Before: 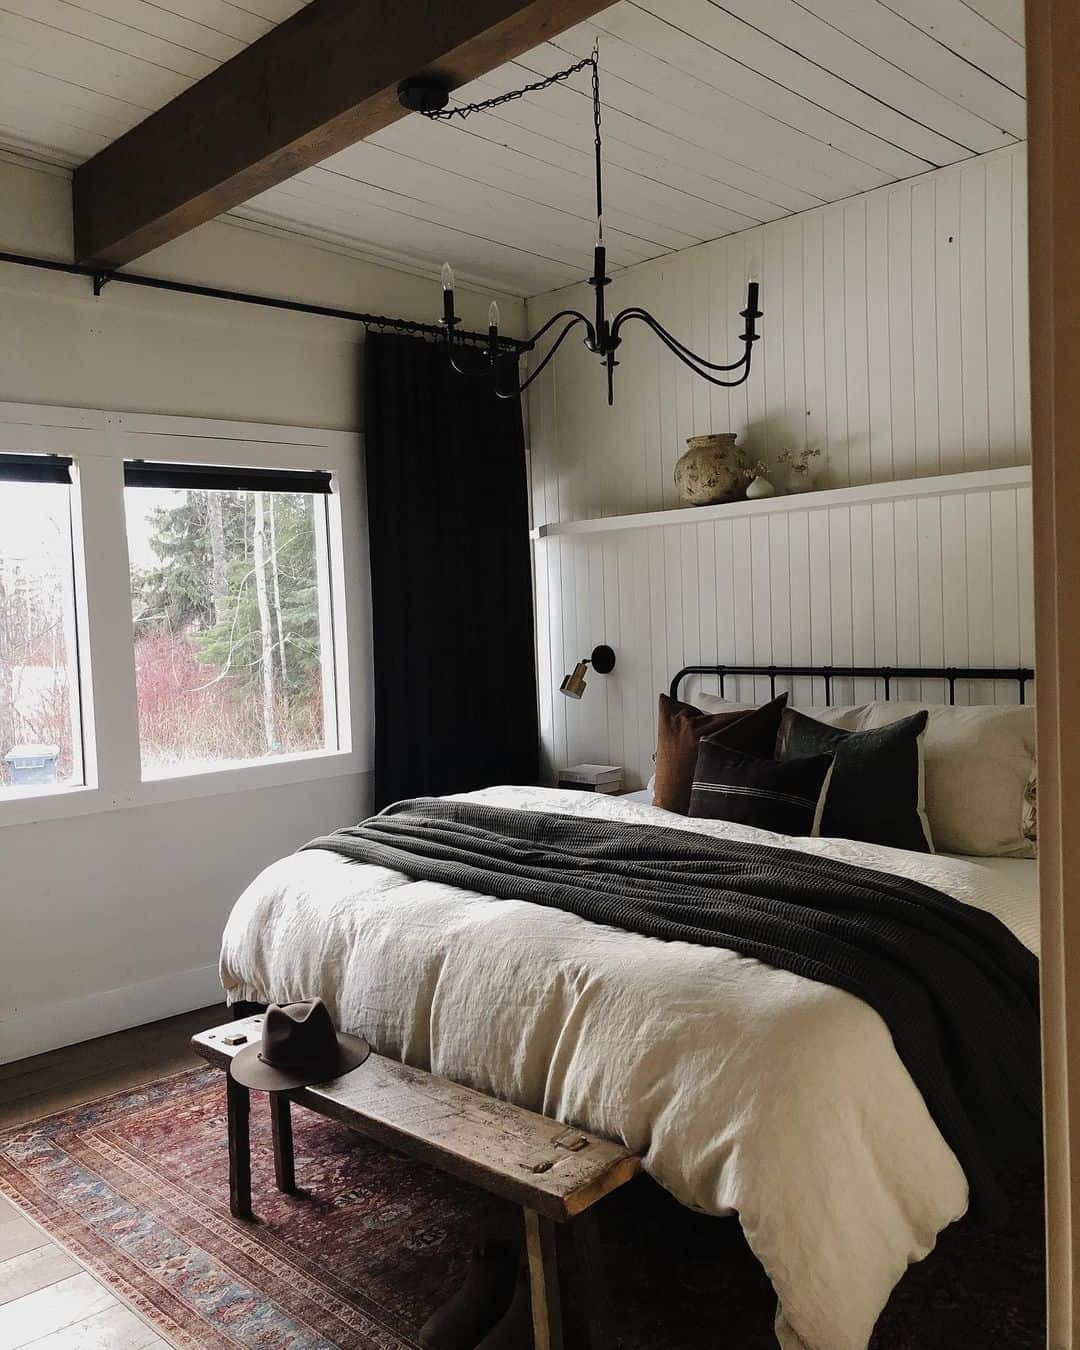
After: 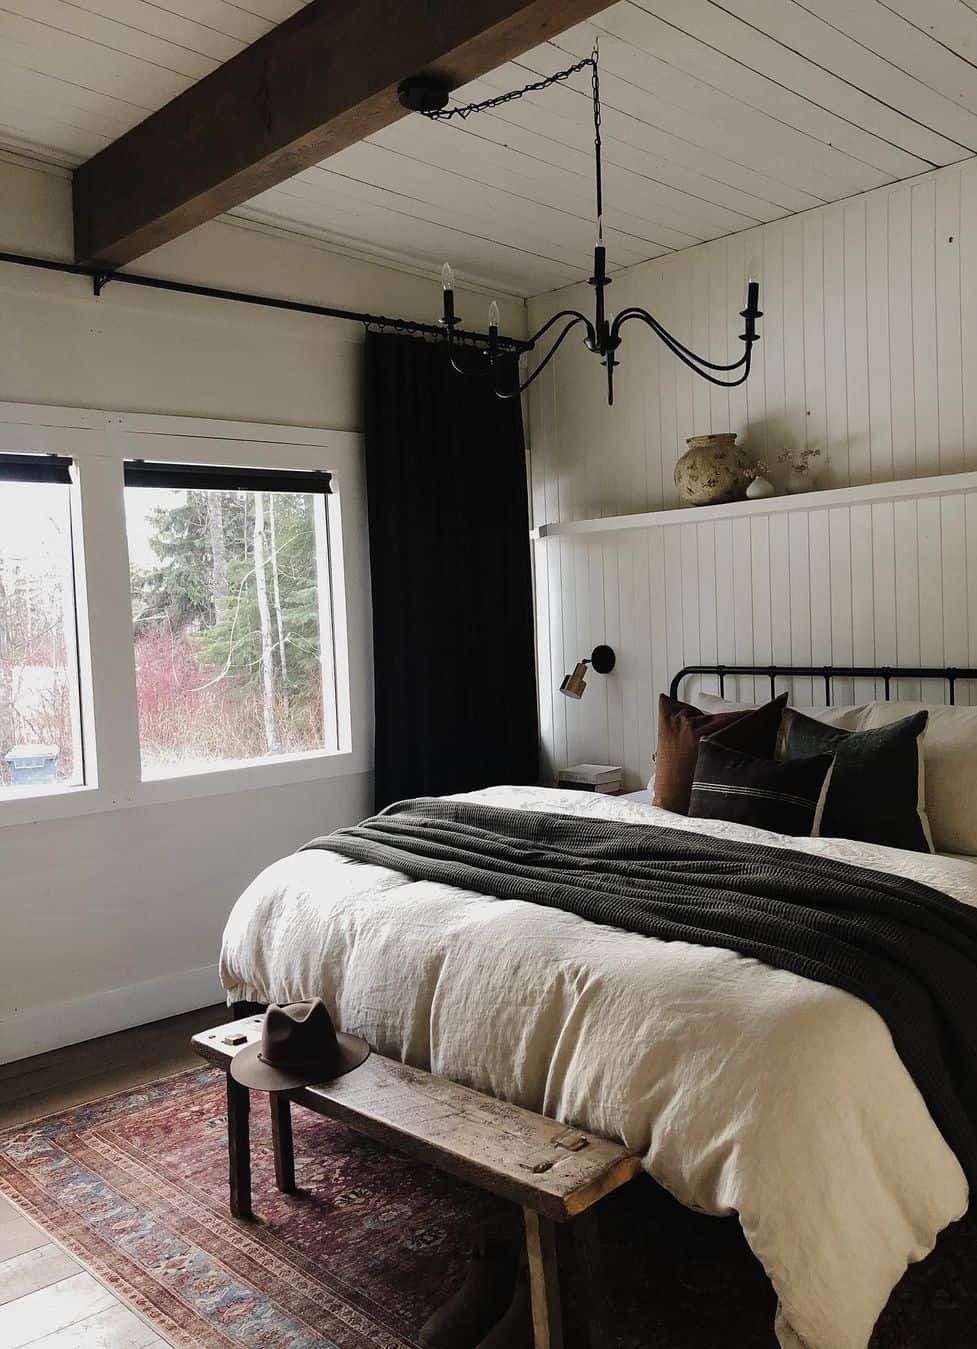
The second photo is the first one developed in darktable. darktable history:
crop: right 9.475%, bottom 0.037%
shadows and highlights: radius 127.67, shadows 30.33, highlights -30.61, low approximation 0.01, soften with gaussian
